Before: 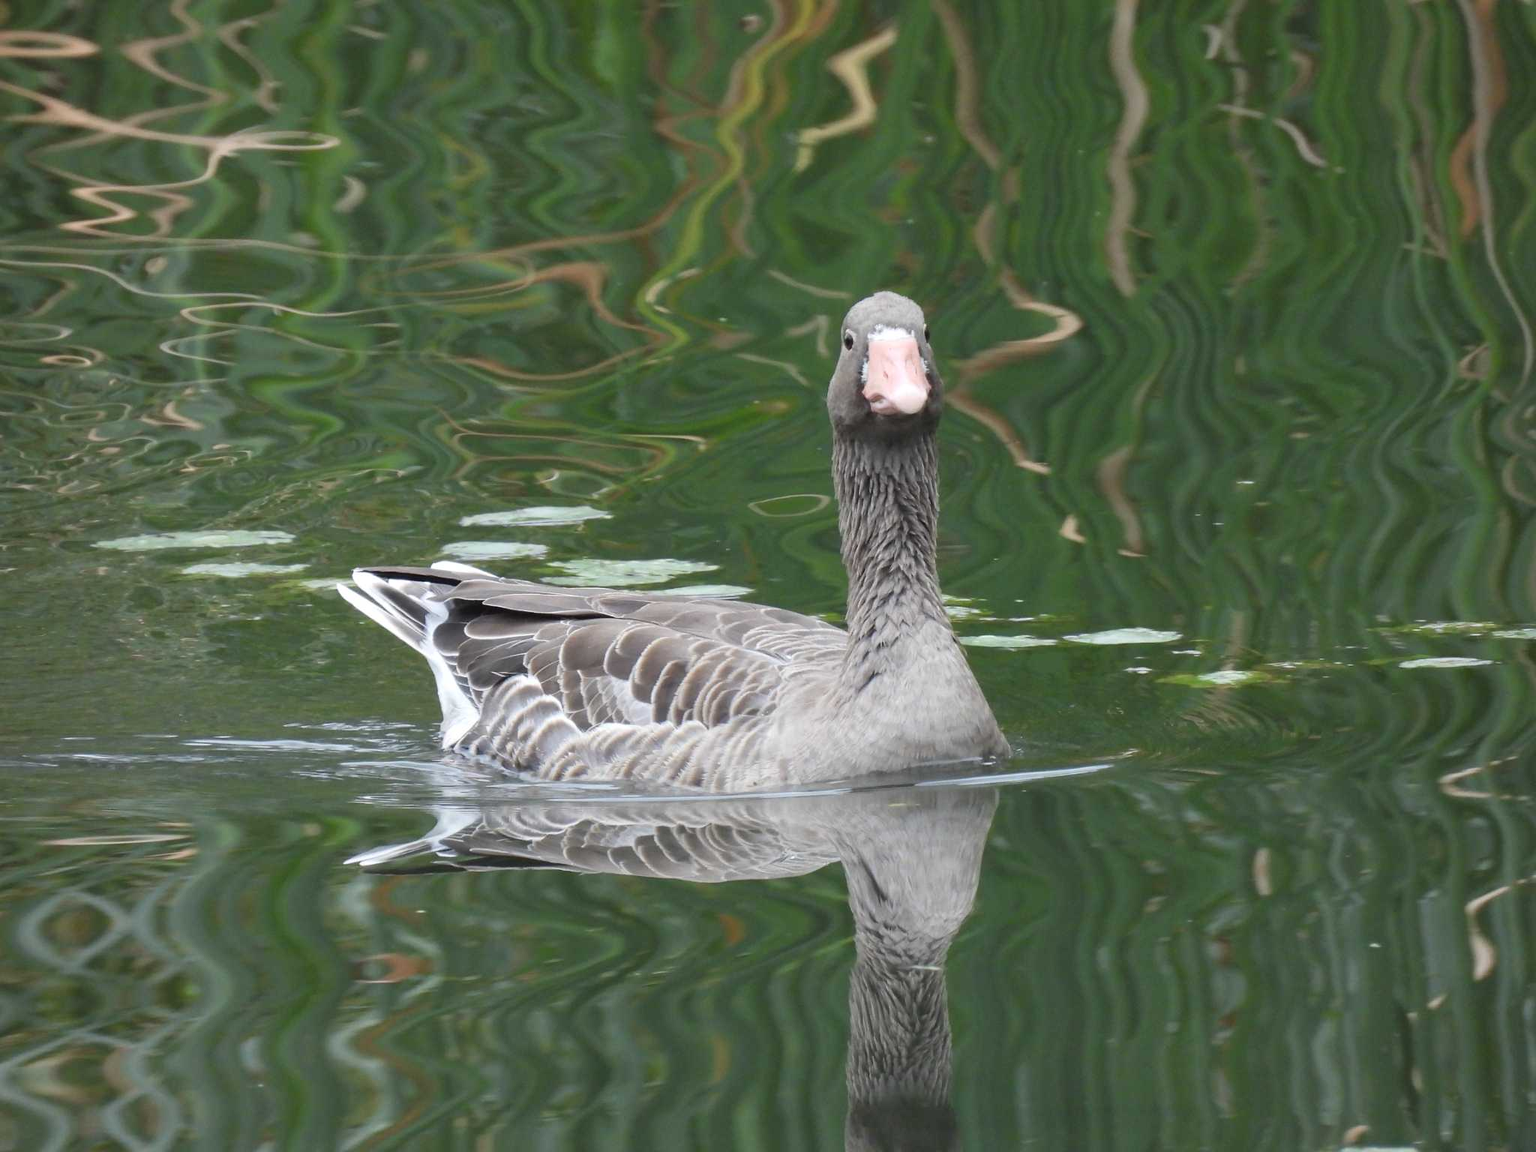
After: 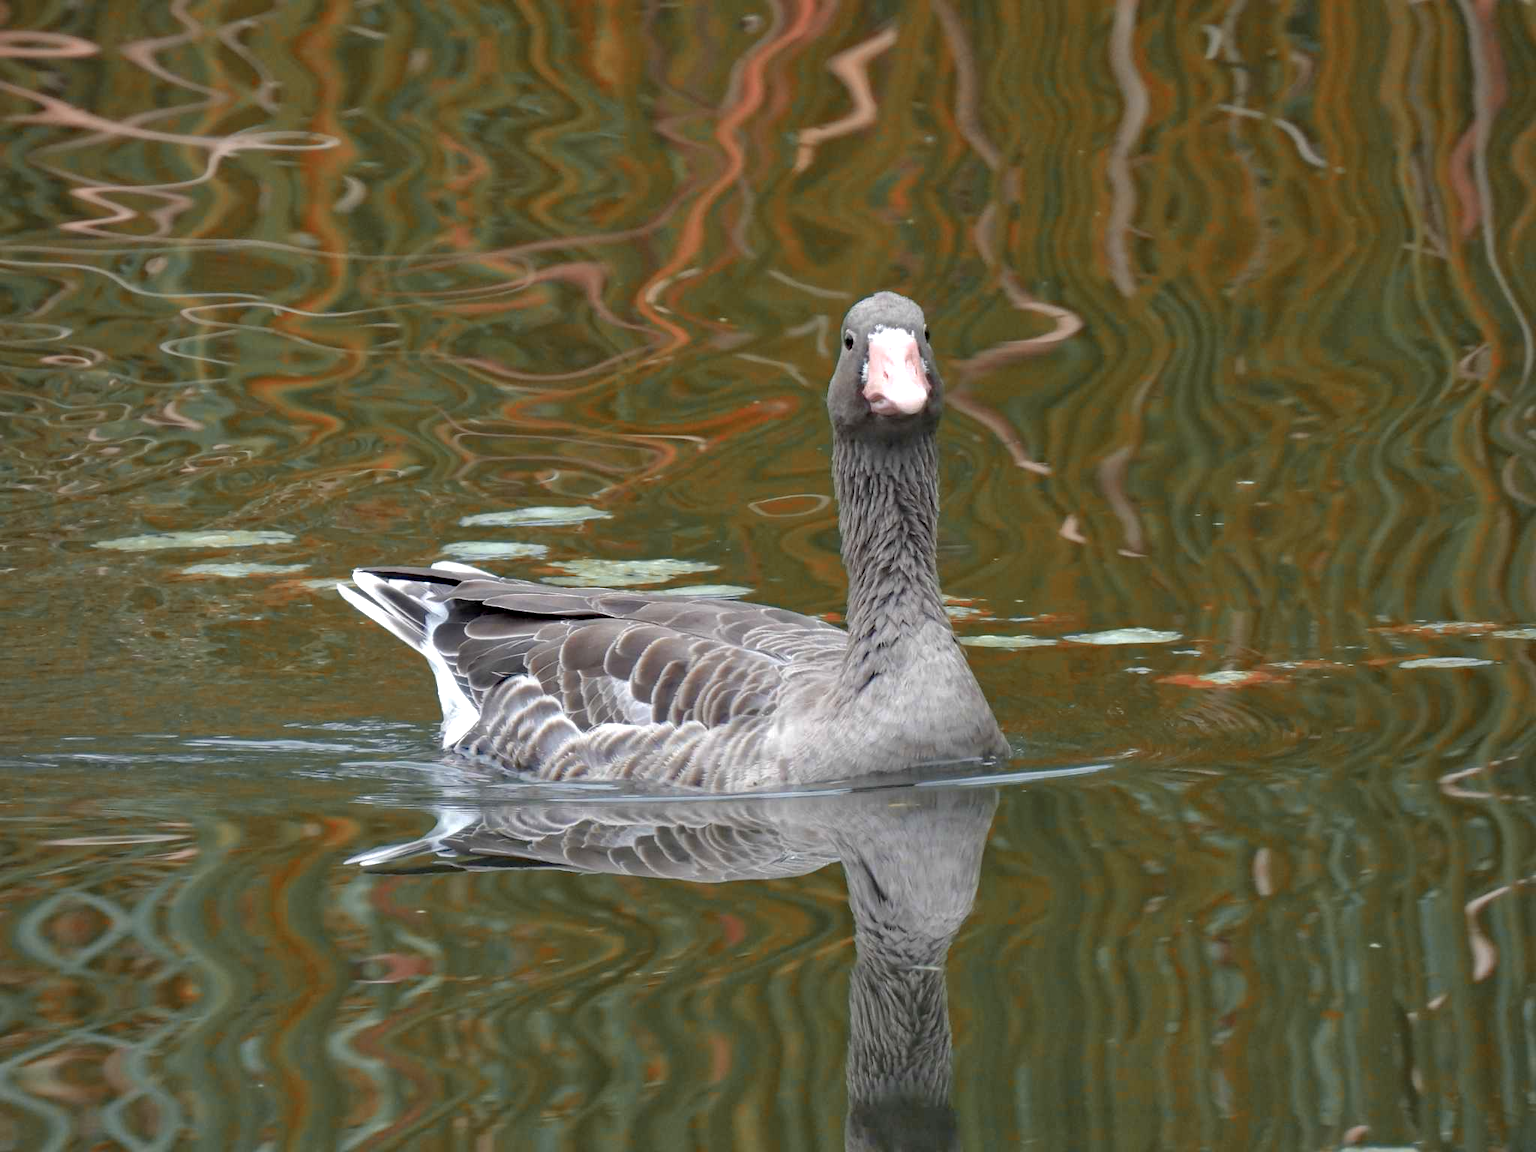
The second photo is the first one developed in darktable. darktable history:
haze removal: strength 0.29, distance 0.25, compatibility mode true, adaptive false
tone equalizer: -8 EV 0.25 EV, -7 EV 0.417 EV, -6 EV 0.417 EV, -5 EV 0.25 EV, -3 EV -0.25 EV, -2 EV -0.417 EV, -1 EV -0.417 EV, +0 EV -0.25 EV, edges refinement/feathering 500, mask exposure compensation -1.57 EV, preserve details guided filter
color zones: curves: ch2 [(0, 0.488) (0.143, 0.417) (0.286, 0.212) (0.429, 0.179) (0.571, 0.154) (0.714, 0.415) (0.857, 0.495) (1, 0.488)]
